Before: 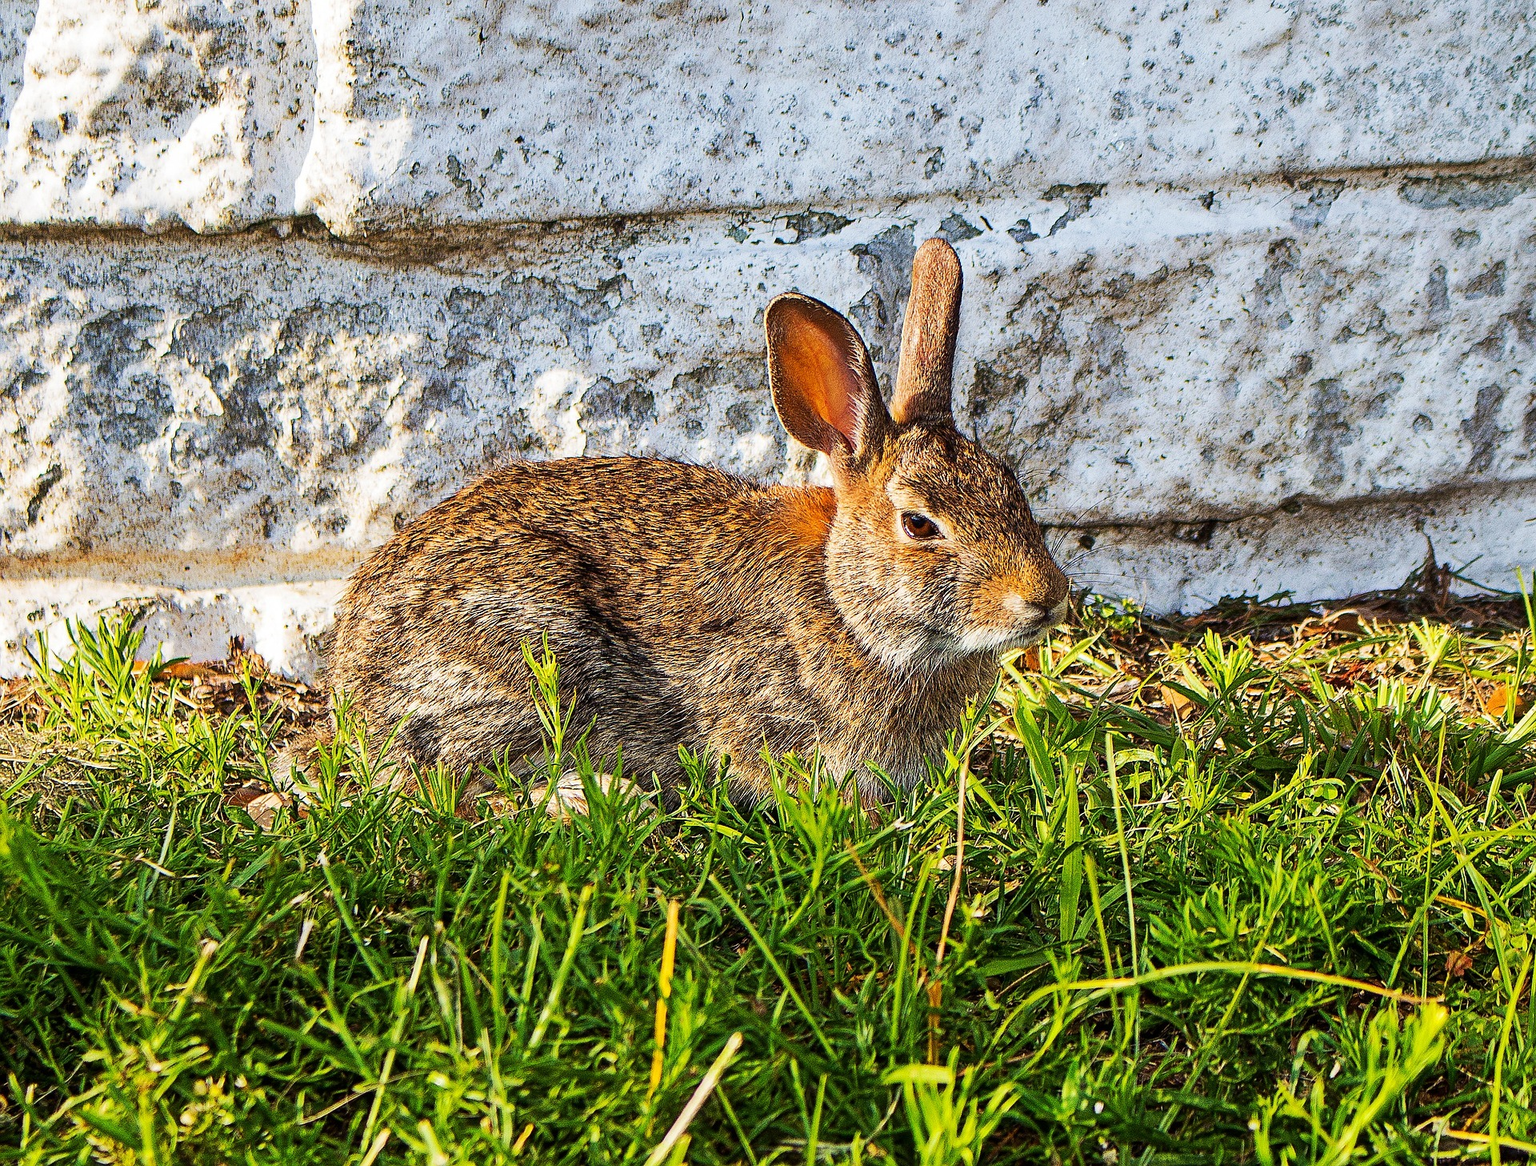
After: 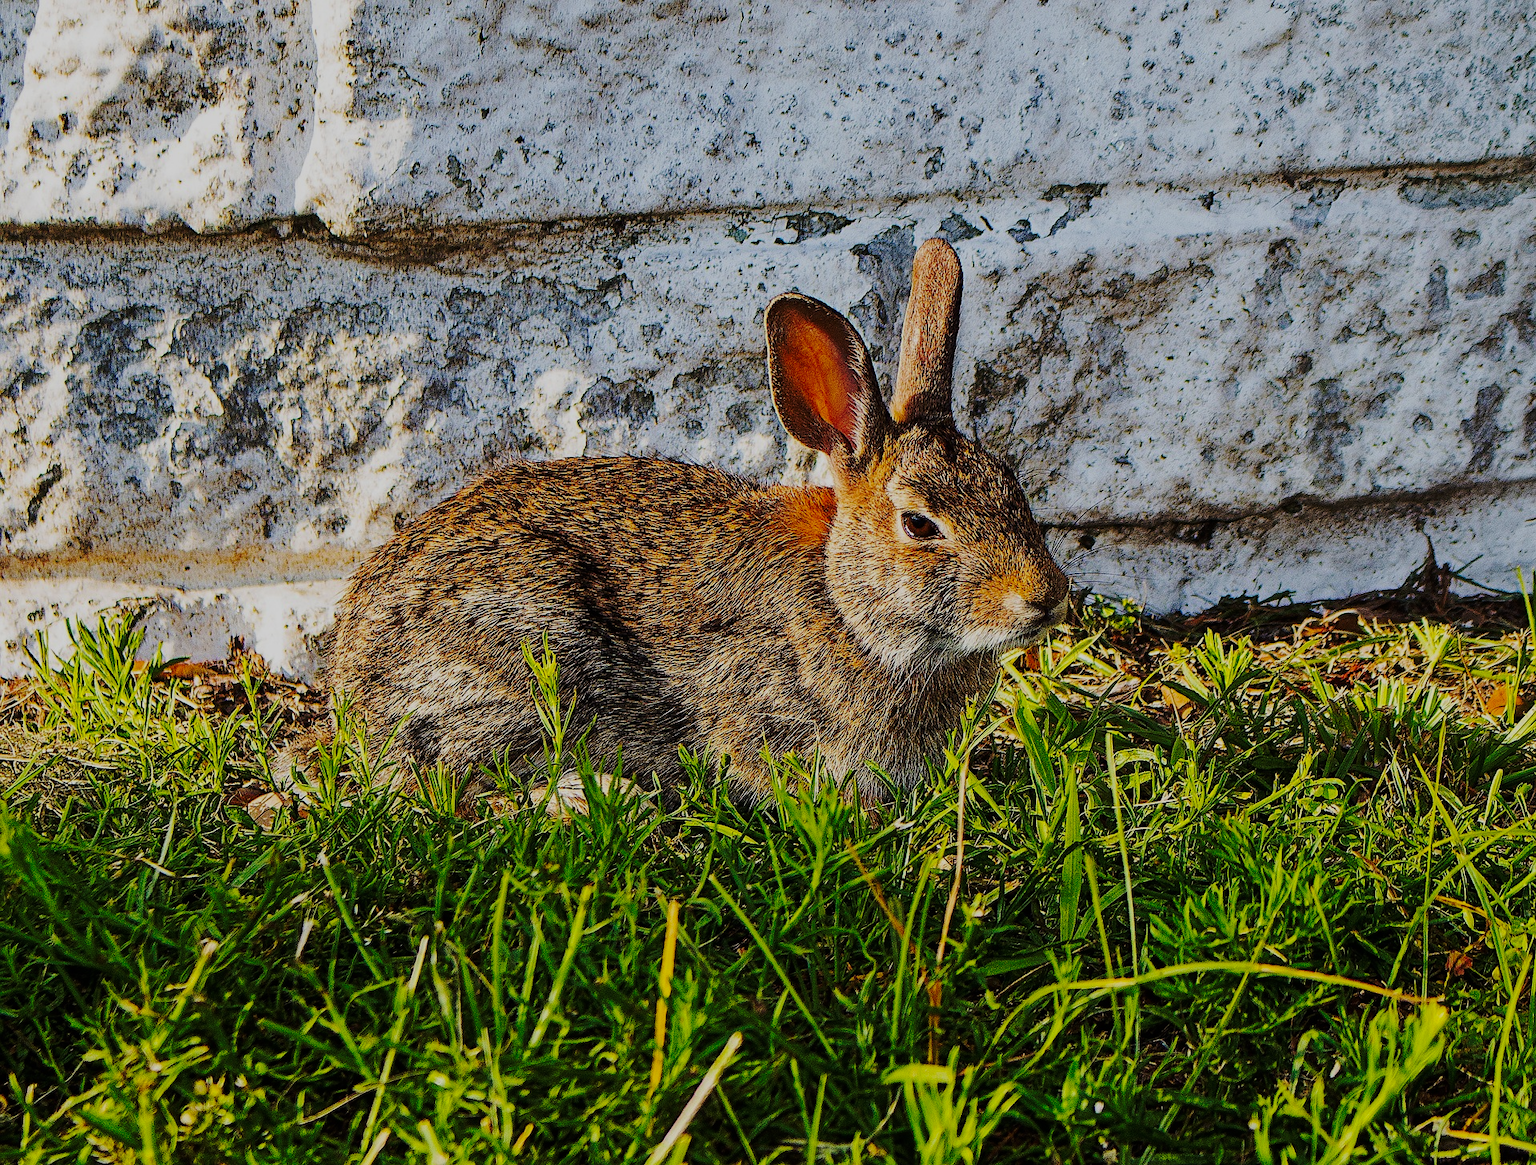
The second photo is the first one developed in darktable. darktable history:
exposure: black level correction 0, exposure -0.69 EV, compensate exposure bias true, compensate highlight preservation false
base curve: curves: ch0 [(0, 0) (0.073, 0.04) (0.157, 0.139) (0.492, 0.492) (0.758, 0.758) (1, 1)], preserve colors none
